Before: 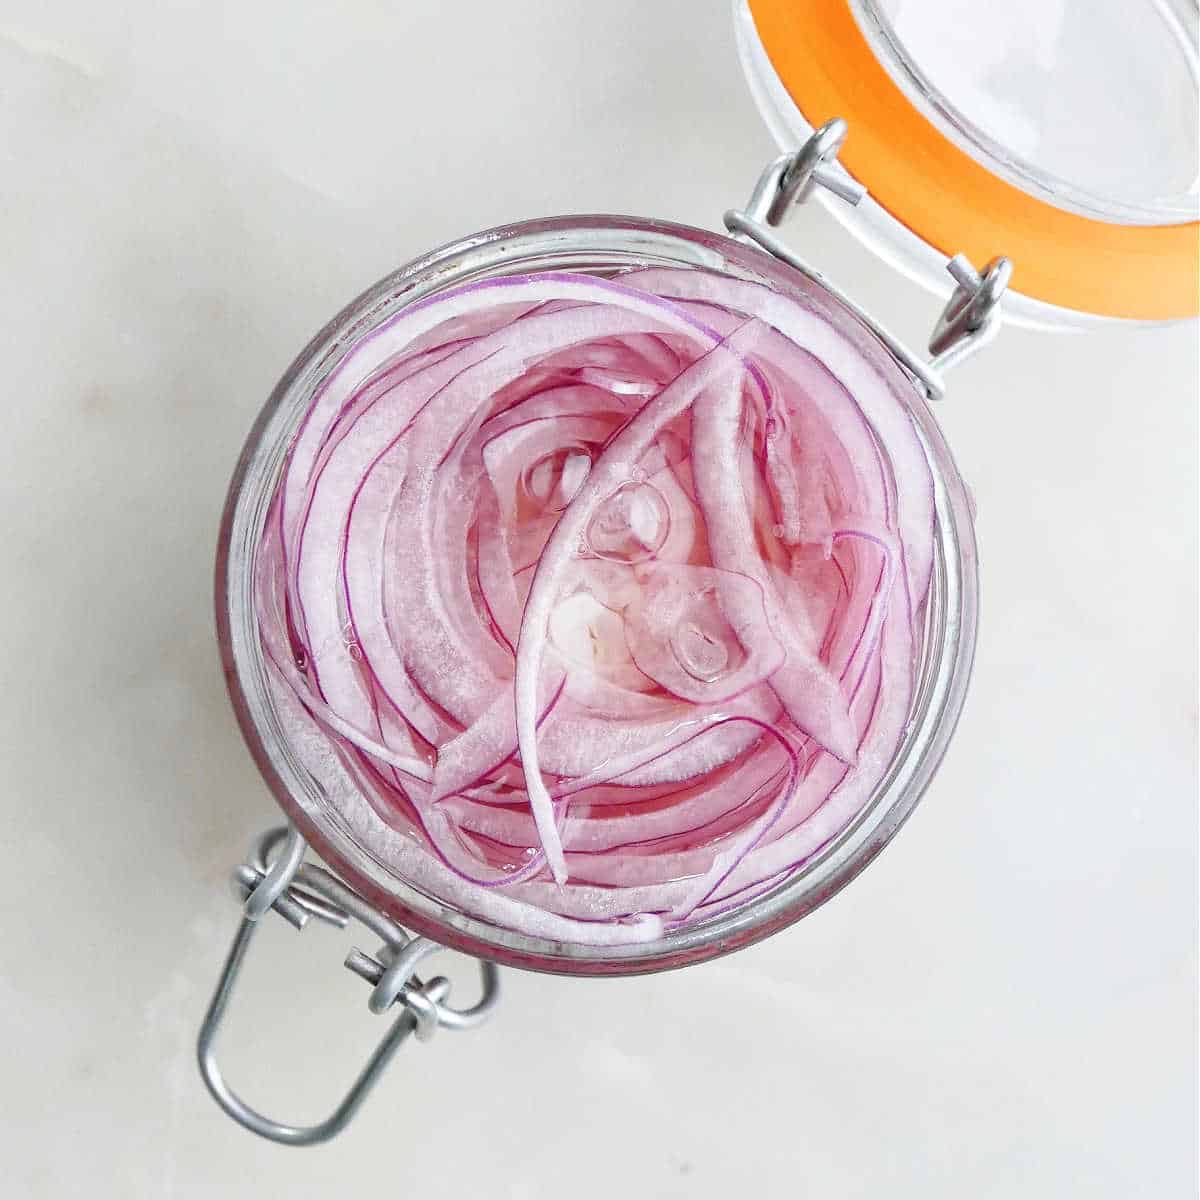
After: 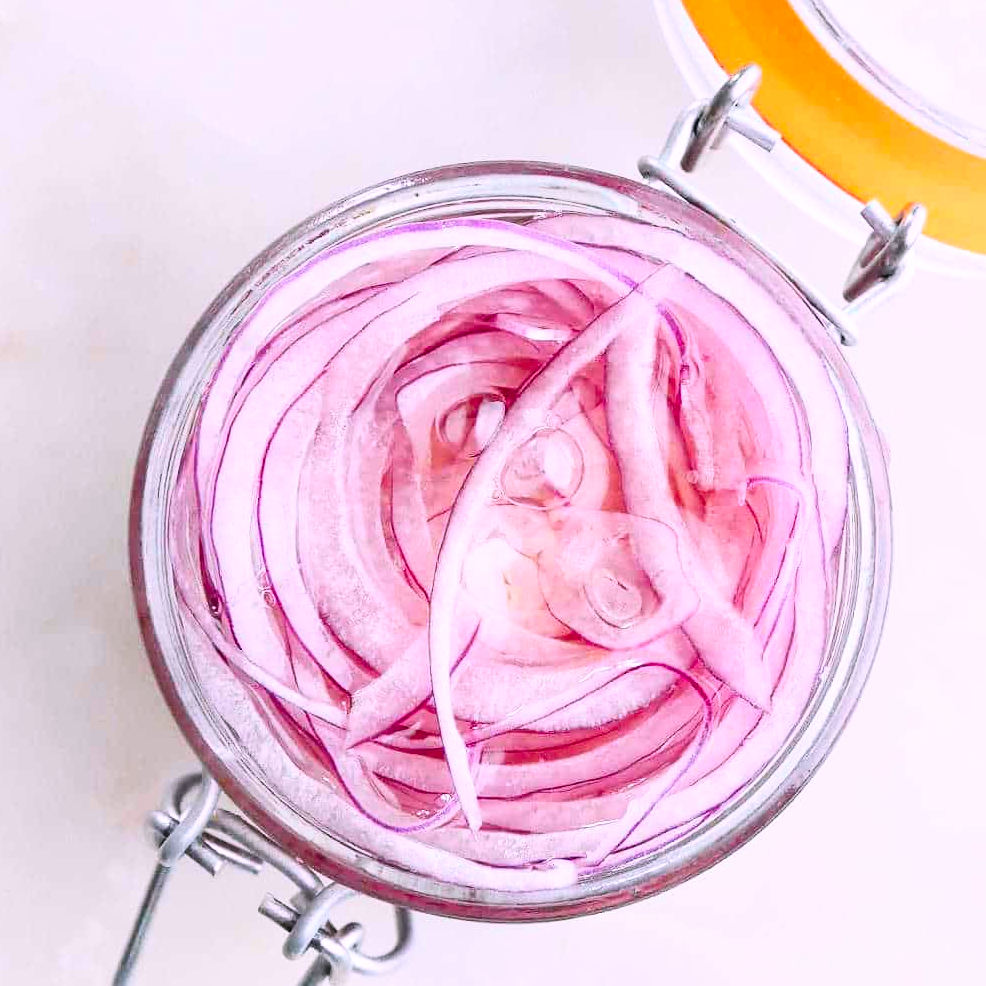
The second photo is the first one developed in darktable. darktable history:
white balance: red 1.05, blue 1.072
crop and rotate: left 7.196%, top 4.574%, right 10.605%, bottom 13.178%
contrast brightness saturation: contrast 0.23, brightness 0.1, saturation 0.29
